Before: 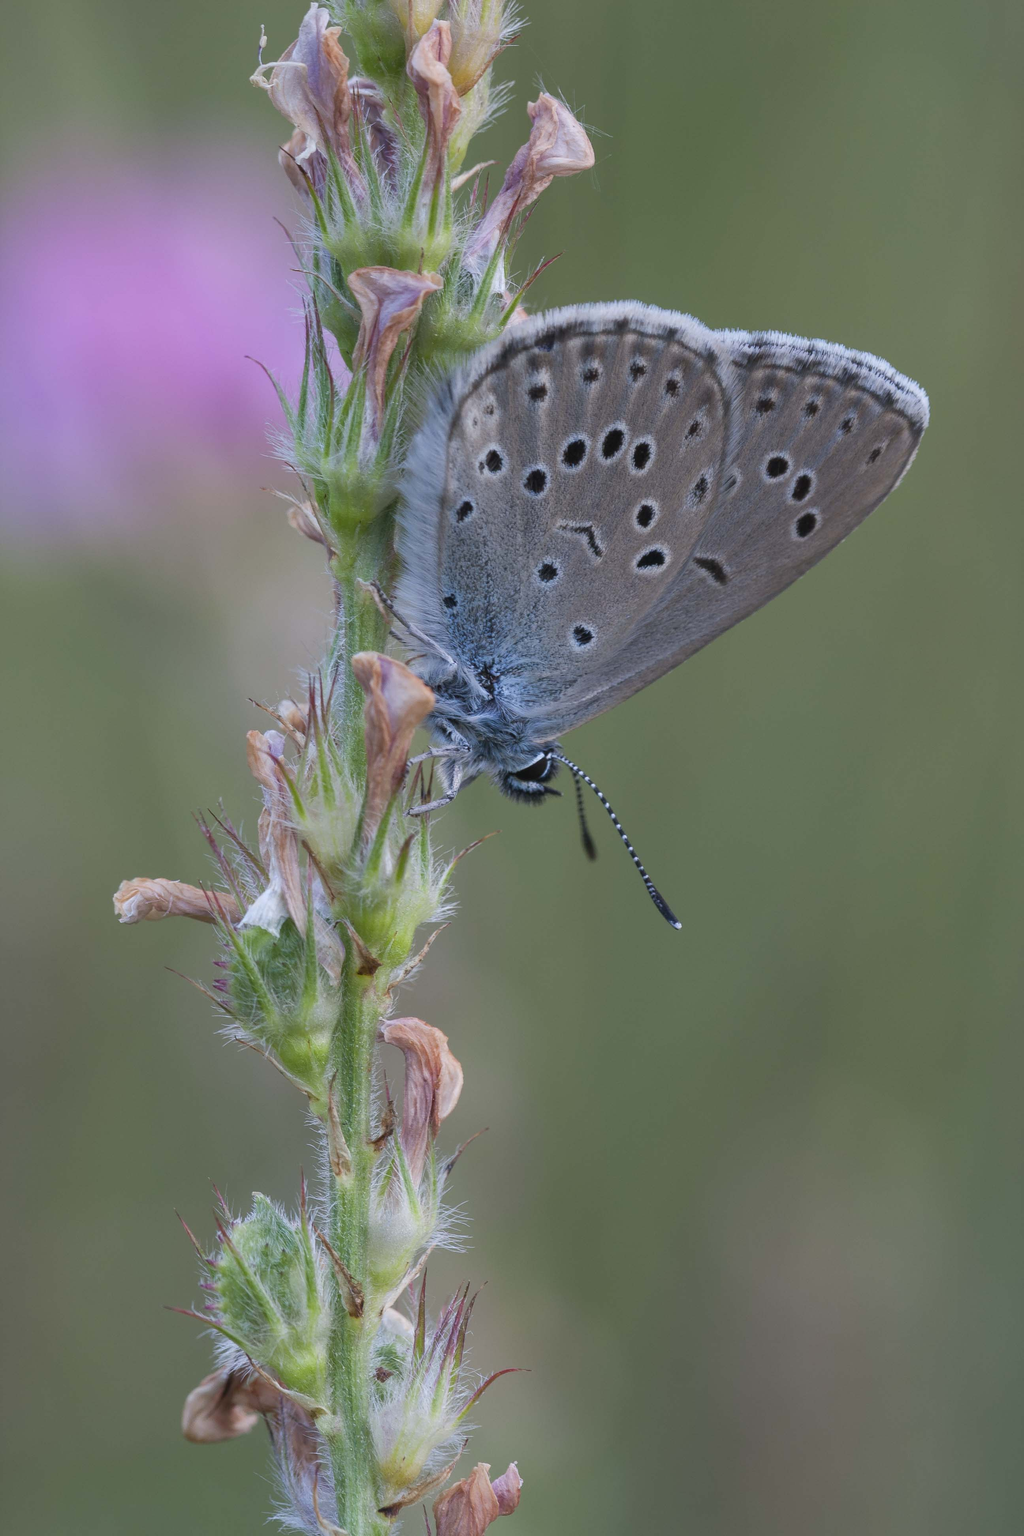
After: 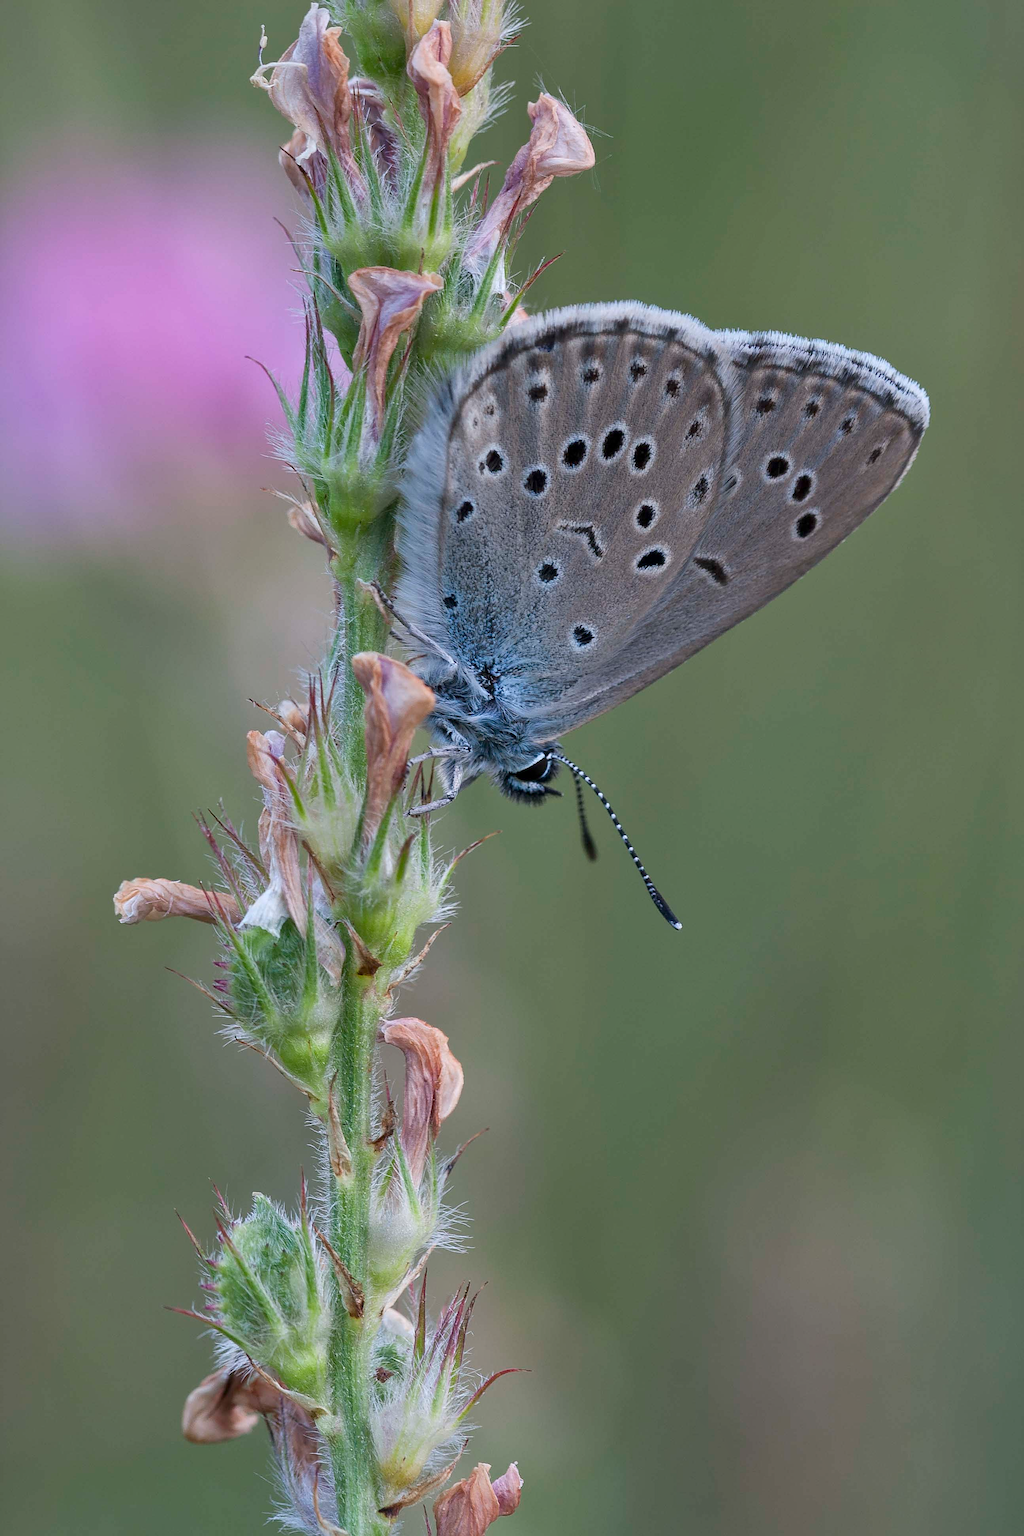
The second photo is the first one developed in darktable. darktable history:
local contrast: mode bilateral grid, contrast 24, coarseness 50, detail 123%, midtone range 0.2
sharpen: on, module defaults
